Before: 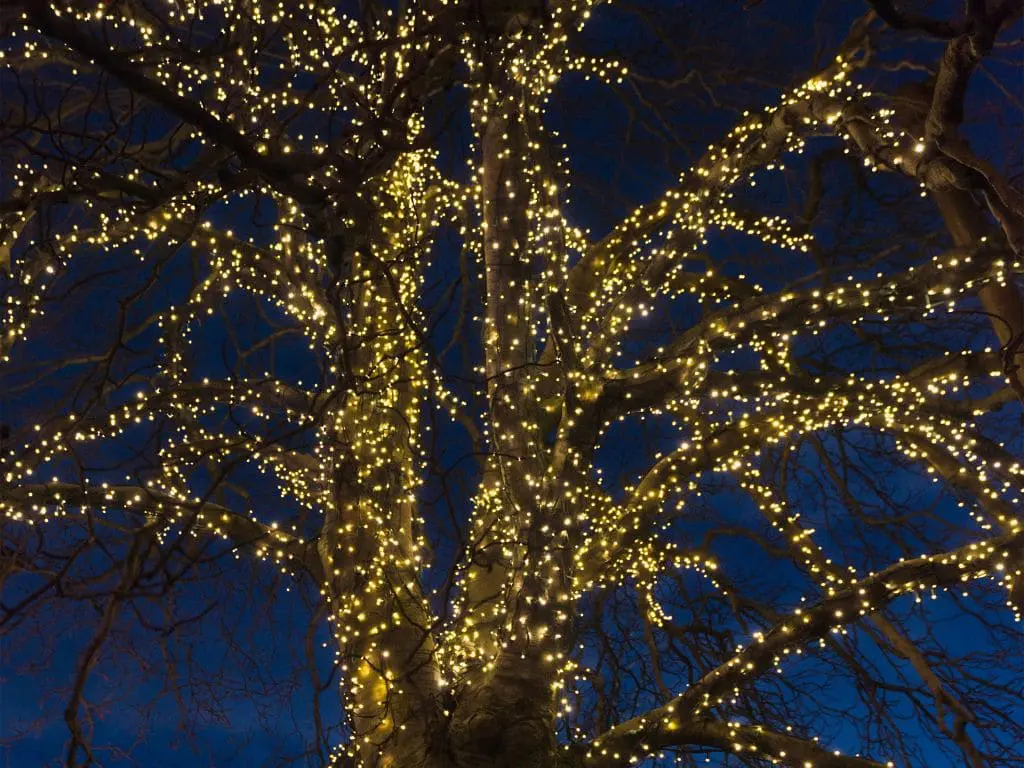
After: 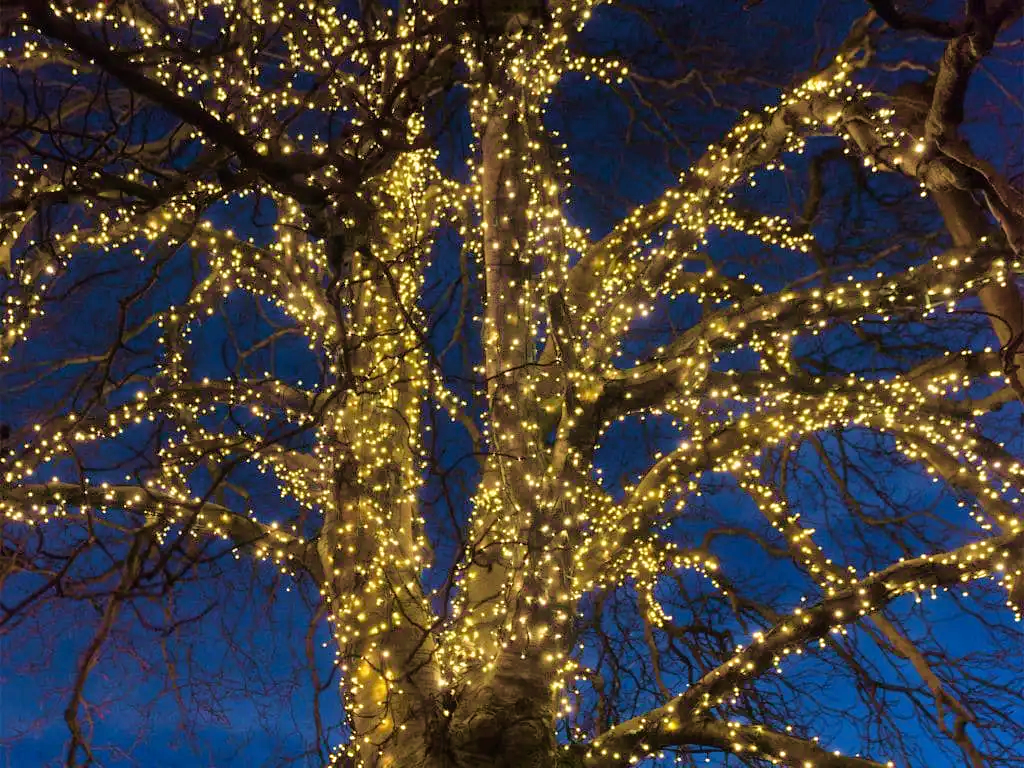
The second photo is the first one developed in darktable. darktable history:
exposure: exposure -0.061 EV, compensate highlight preservation false
contrast brightness saturation: contrast 0.099, brightness 0.022, saturation 0.016
tone equalizer: -7 EV 0.154 EV, -6 EV 0.612 EV, -5 EV 1.16 EV, -4 EV 1.31 EV, -3 EV 1.17 EV, -2 EV 0.6 EV, -1 EV 0.149 EV
velvia: strength 49.31%
